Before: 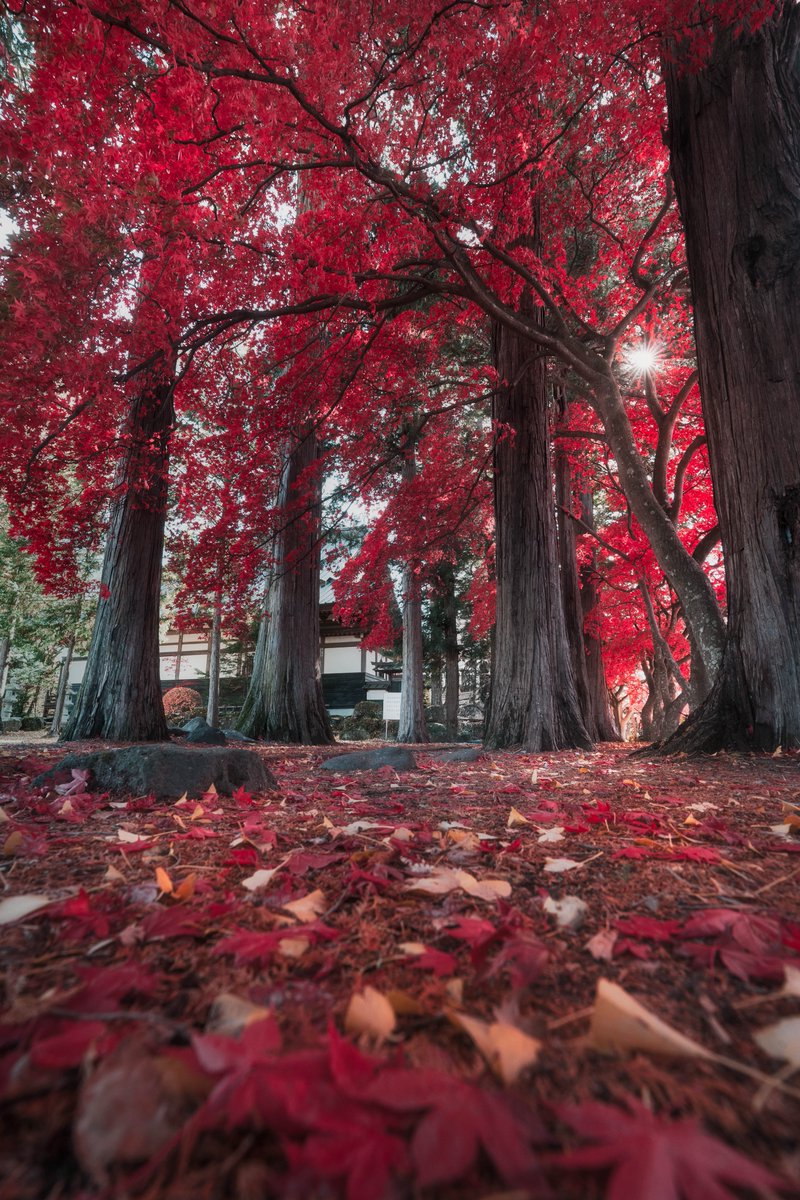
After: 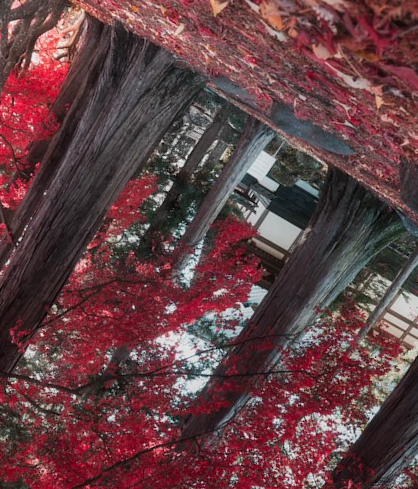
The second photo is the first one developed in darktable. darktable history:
crop and rotate: angle 147.5°, left 9.22%, top 15.607%, right 4.485%, bottom 17.046%
